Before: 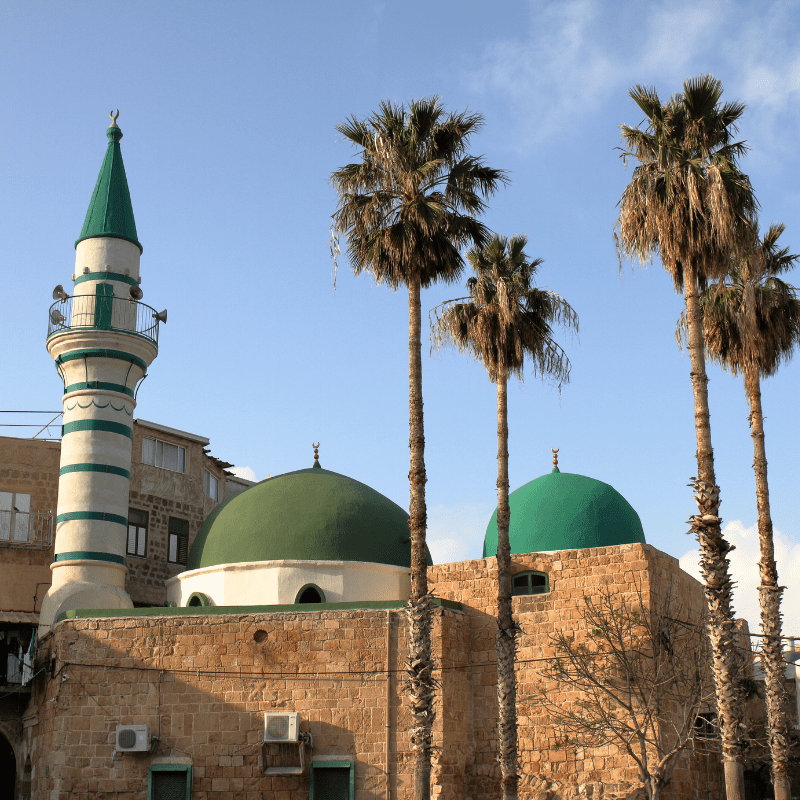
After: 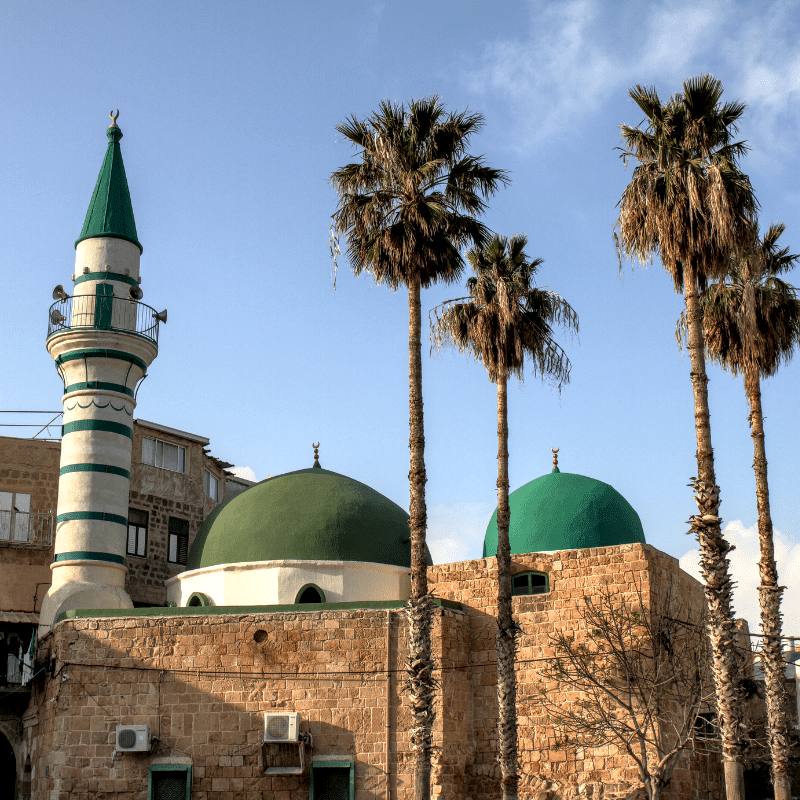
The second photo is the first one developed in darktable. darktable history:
tone equalizer: mask exposure compensation -0.489 EV
local contrast: highlights 24%, detail 150%
